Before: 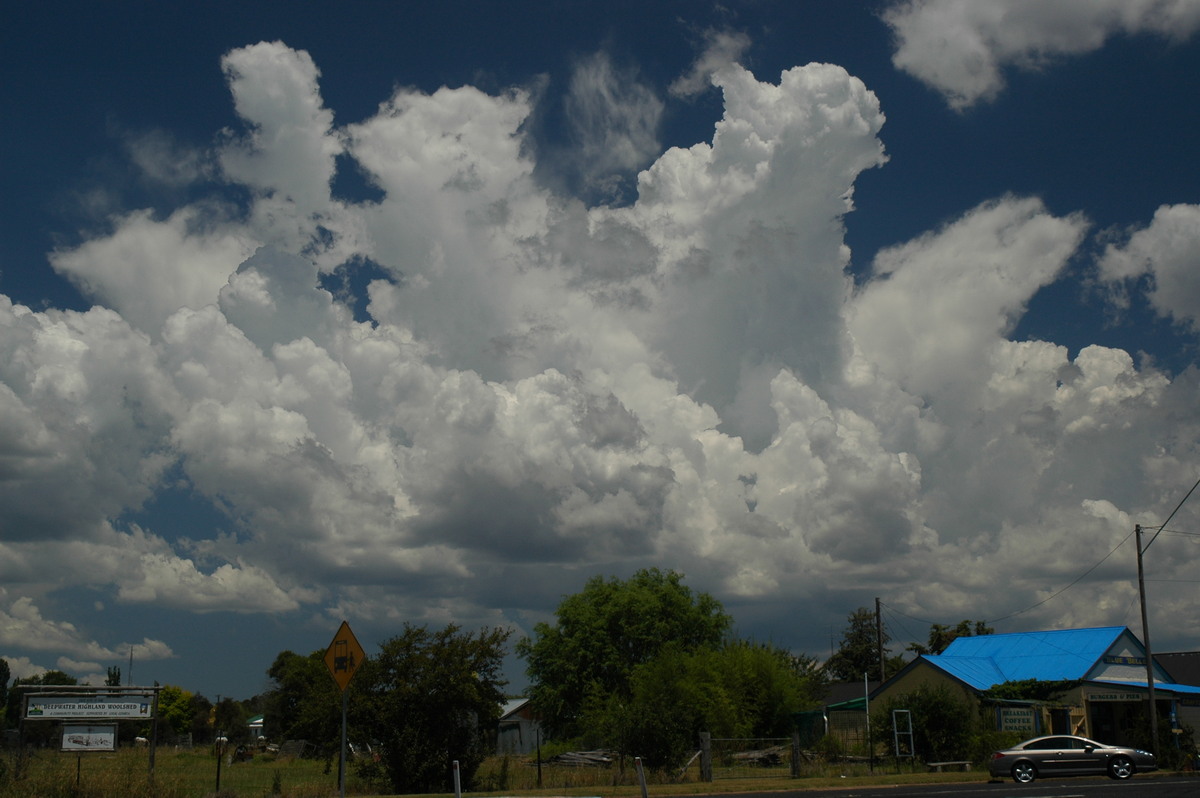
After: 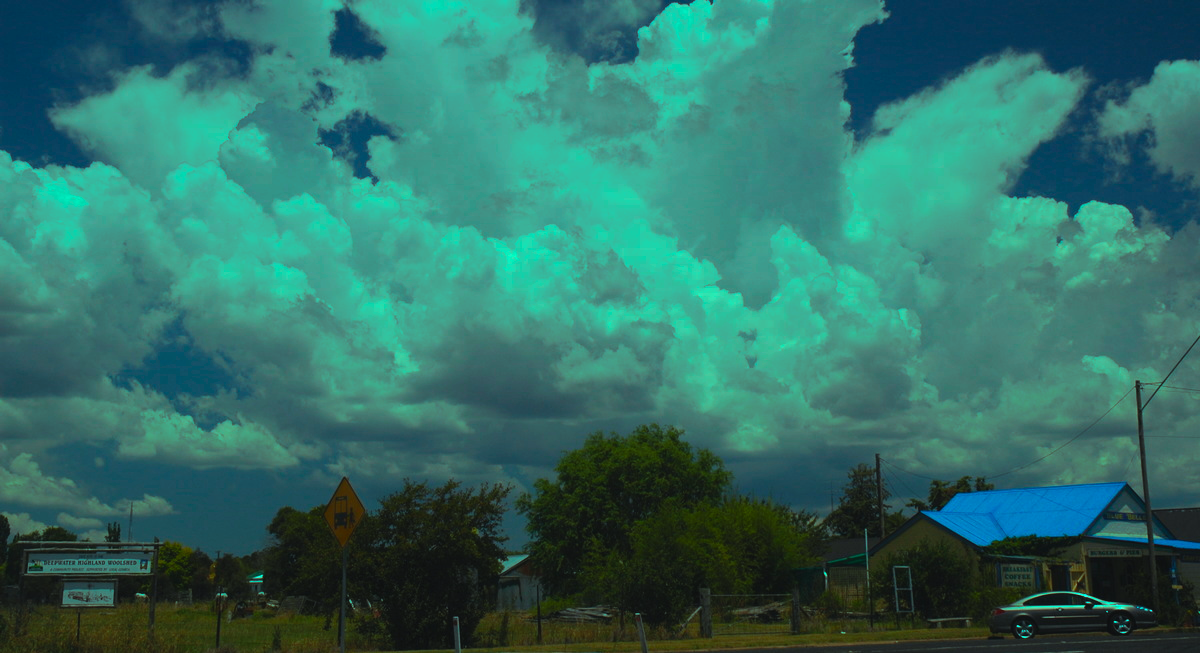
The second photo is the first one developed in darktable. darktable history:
crop and rotate: top 18.169%
color balance rgb: shadows lift › chroma 2.029%, shadows lift › hue 248.55°, highlights gain › luminance 19.794%, highlights gain › chroma 13.091%, highlights gain › hue 174.27°, global offset › luminance 0.478%, perceptual saturation grading › global saturation 29.608%, global vibrance 20%
